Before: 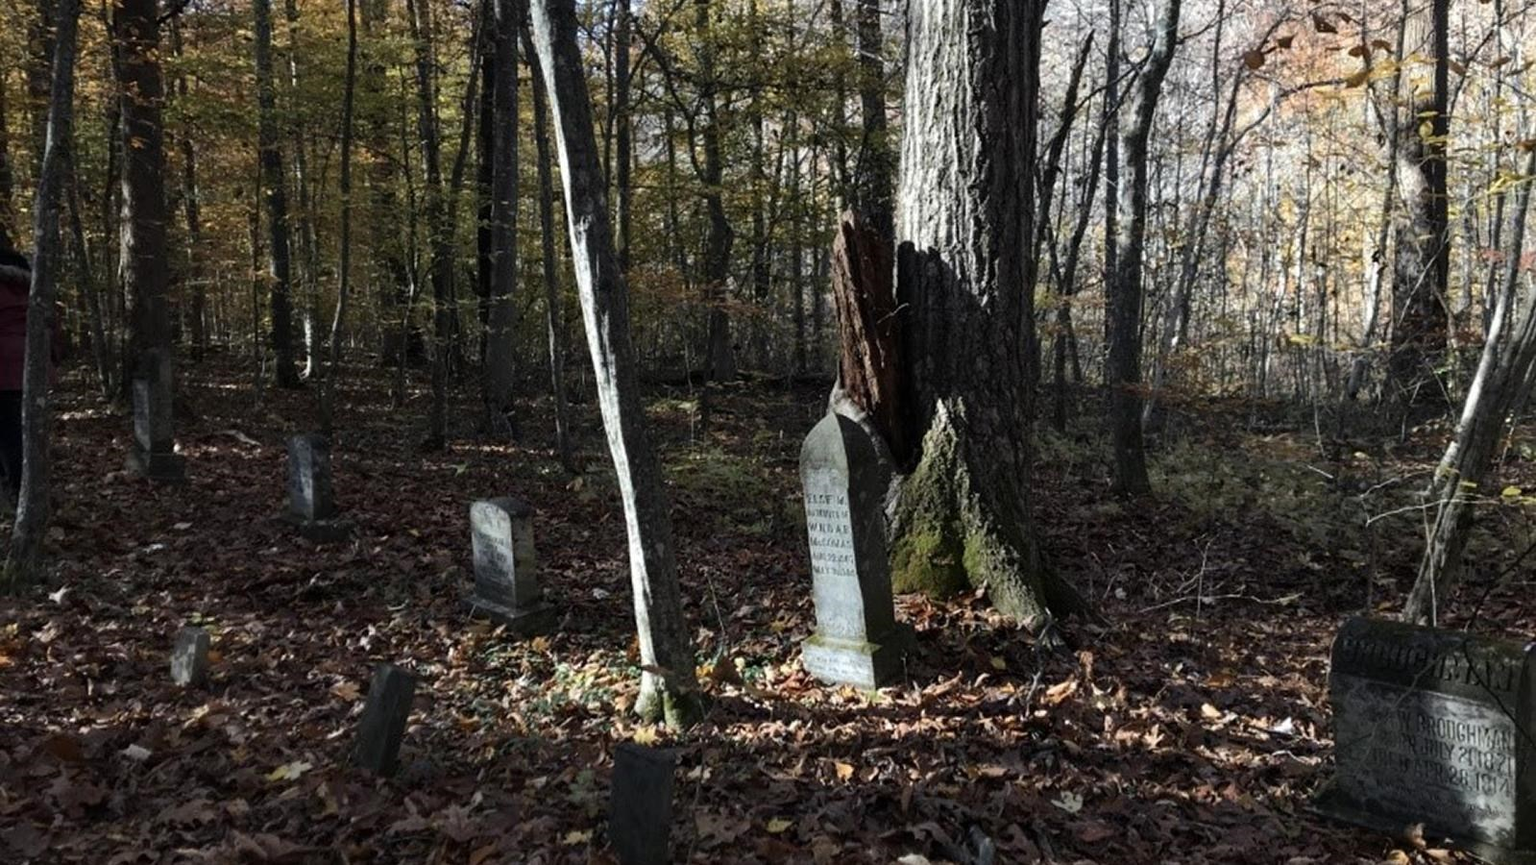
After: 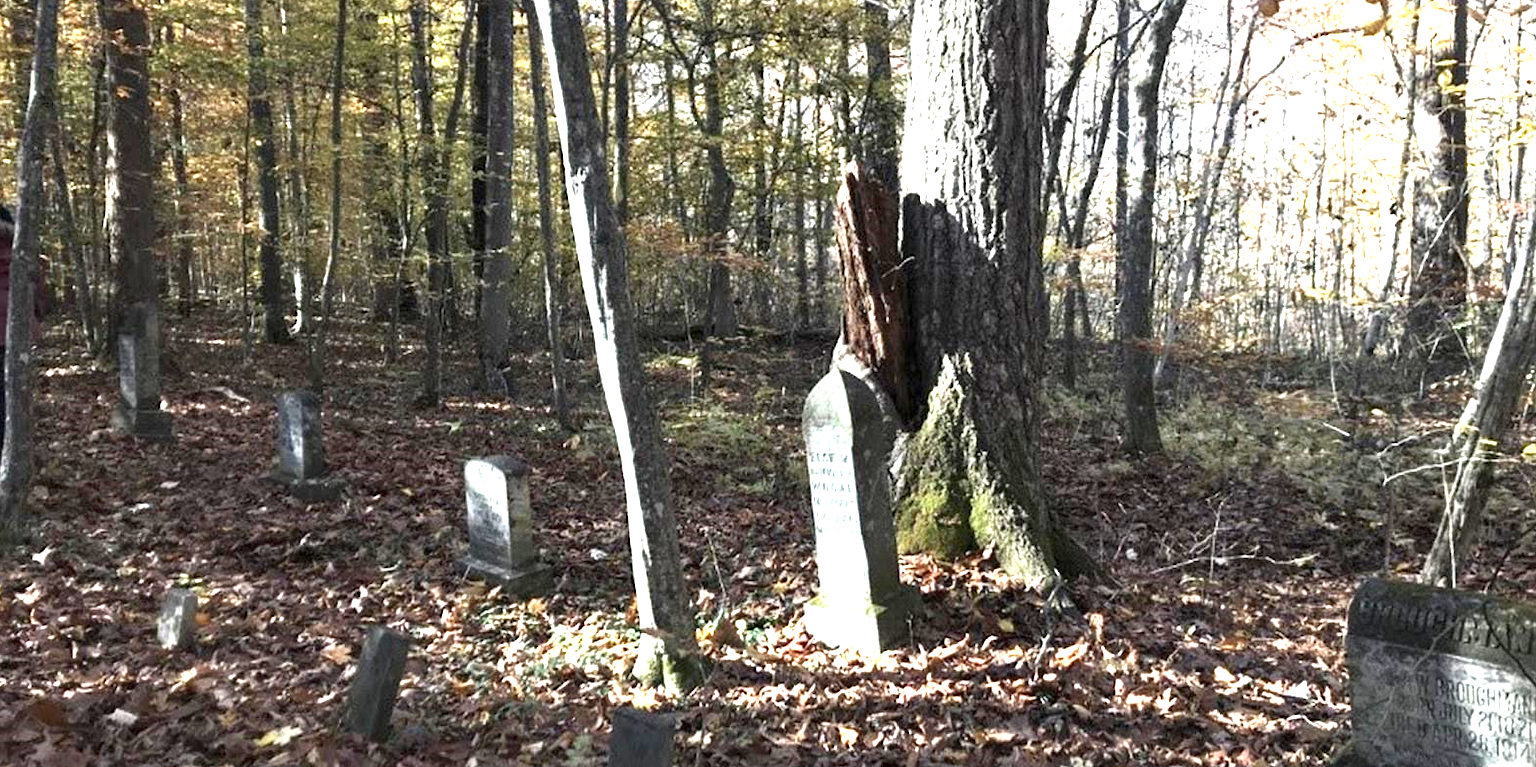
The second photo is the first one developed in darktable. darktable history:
crop: left 1.152%, top 6.158%, right 1.324%, bottom 7.213%
contrast brightness saturation: saturation -0.052
exposure: exposure 1.997 EV, compensate highlight preservation false
